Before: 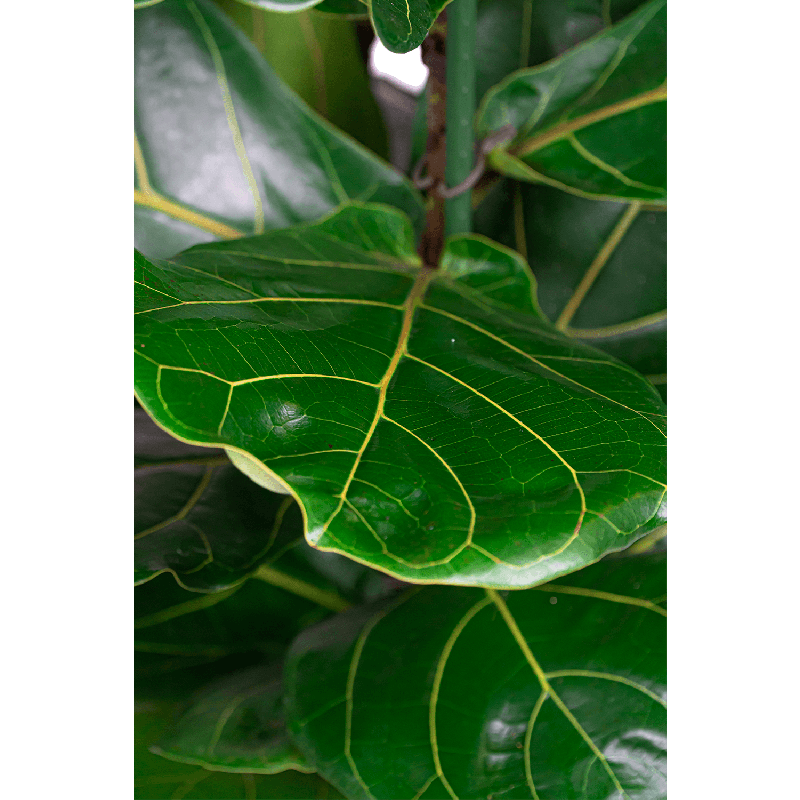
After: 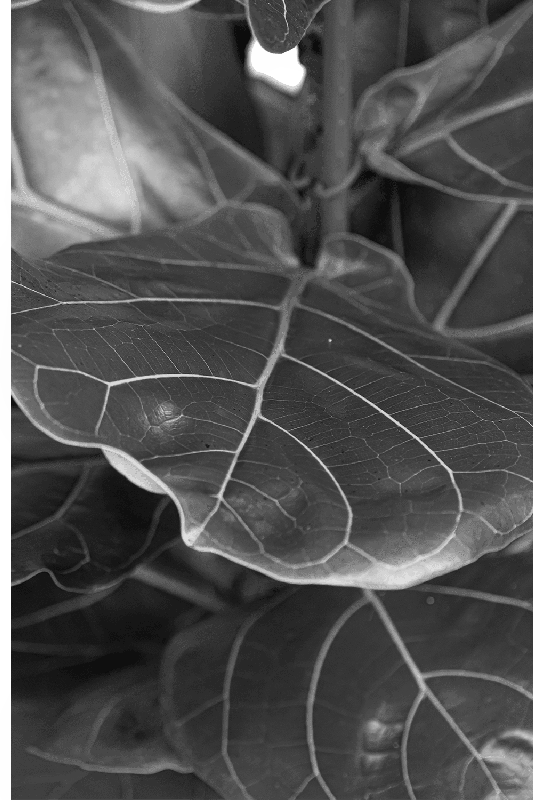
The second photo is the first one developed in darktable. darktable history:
monochrome: on, module defaults
crop and rotate: left 15.446%, right 17.836%
